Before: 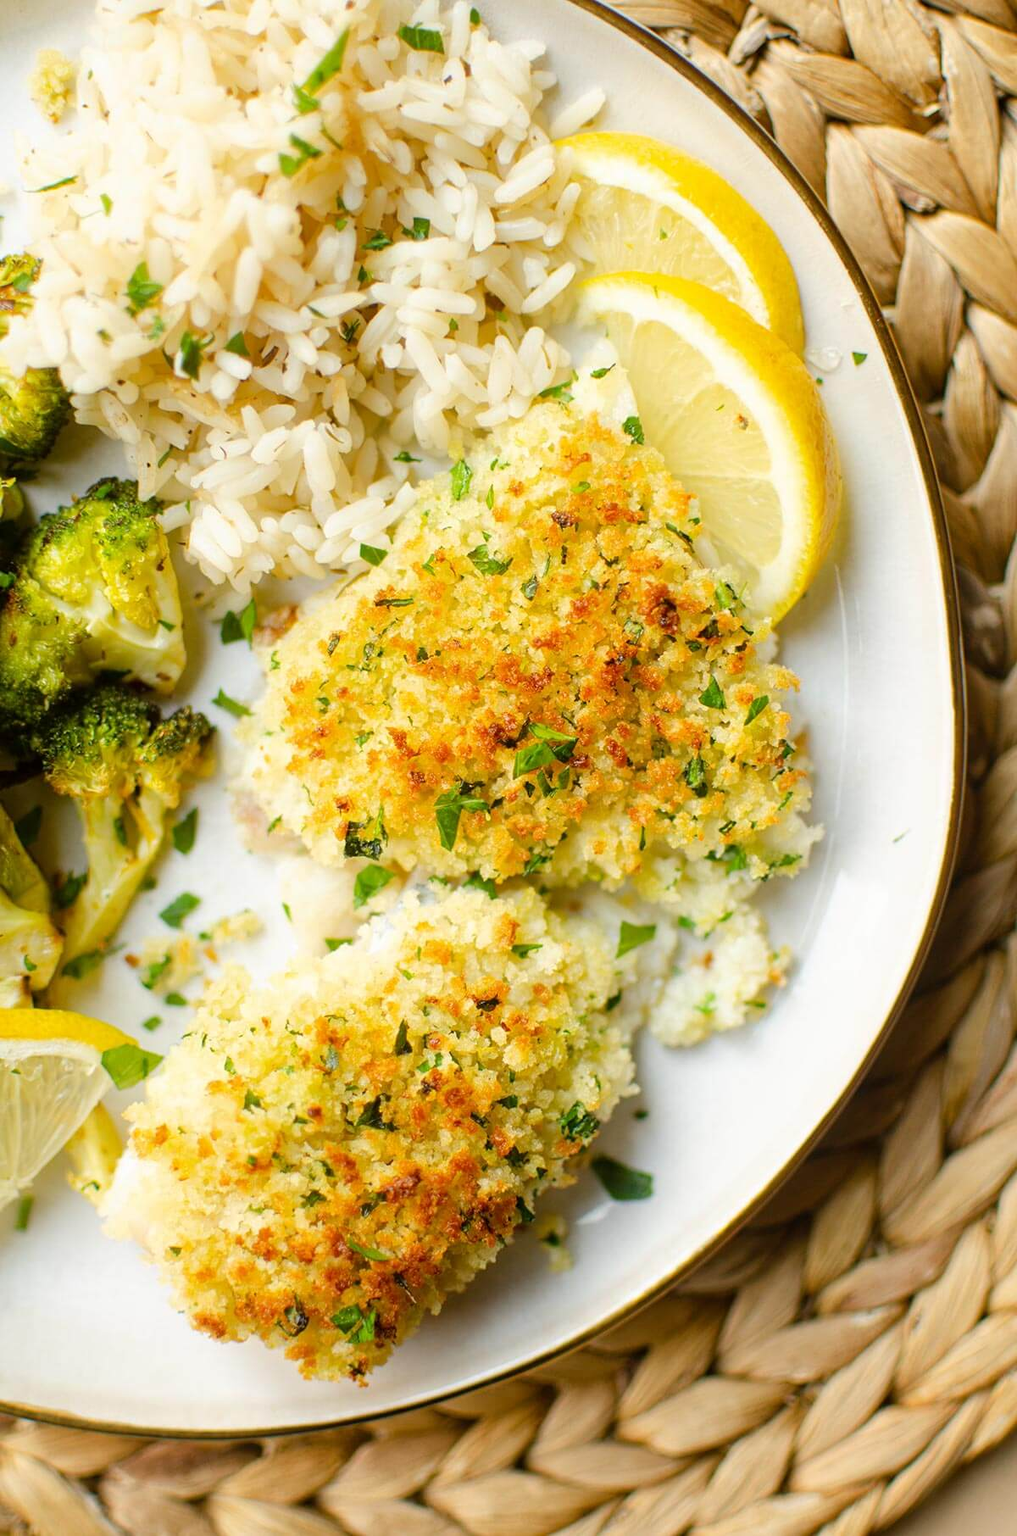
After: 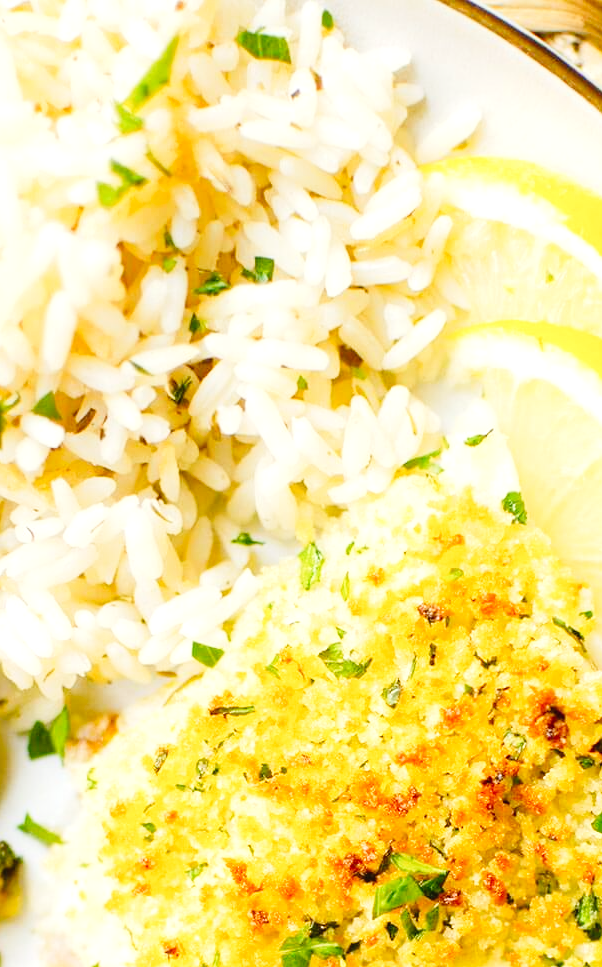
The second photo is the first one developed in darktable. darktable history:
crop: left 19.427%, right 30.364%, bottom 46.613%
exposure: black level correction -0.002, exposure 0.545 EV, compensate highlight preservation false
tone curve: curves: ch0 [(0, 0) (0.136, 0.084) (0.346, 0.366) (0.489, 0.559) (0.66, 0.748) (0.849, 0.902) (1, 0.974)]; ch1 [(0, 0) (0.353, 0.344) (0.45, 0.46) (0.498, 0.498) (0.521, 0.512) (0.563, 0.559) (0.592, 0.605) (0.641, 0.673) (1, 1)]; ch2 [(0, 0) (0.333, 0.346) (0.375, 0.375) (0.424, 0.43) (0.476, 0.492) (0.502, 0.502) (0.524, 0.531) (0.579, 0.61) (0.612, 0.644) (0.641, 0.722) (1, 1)], preserve colors none
